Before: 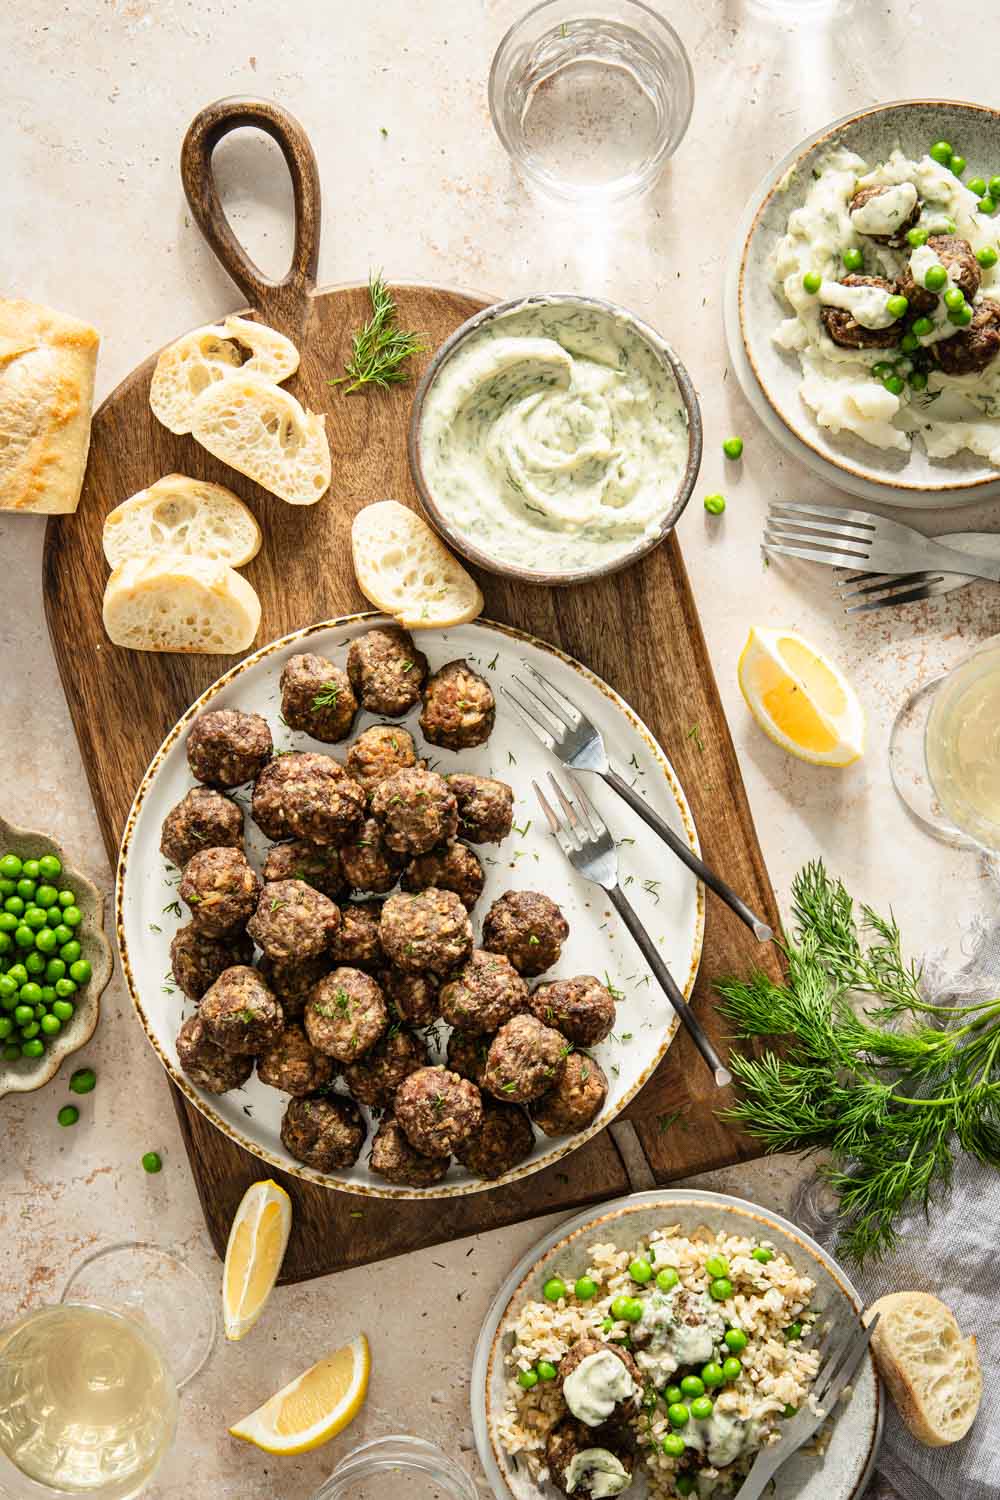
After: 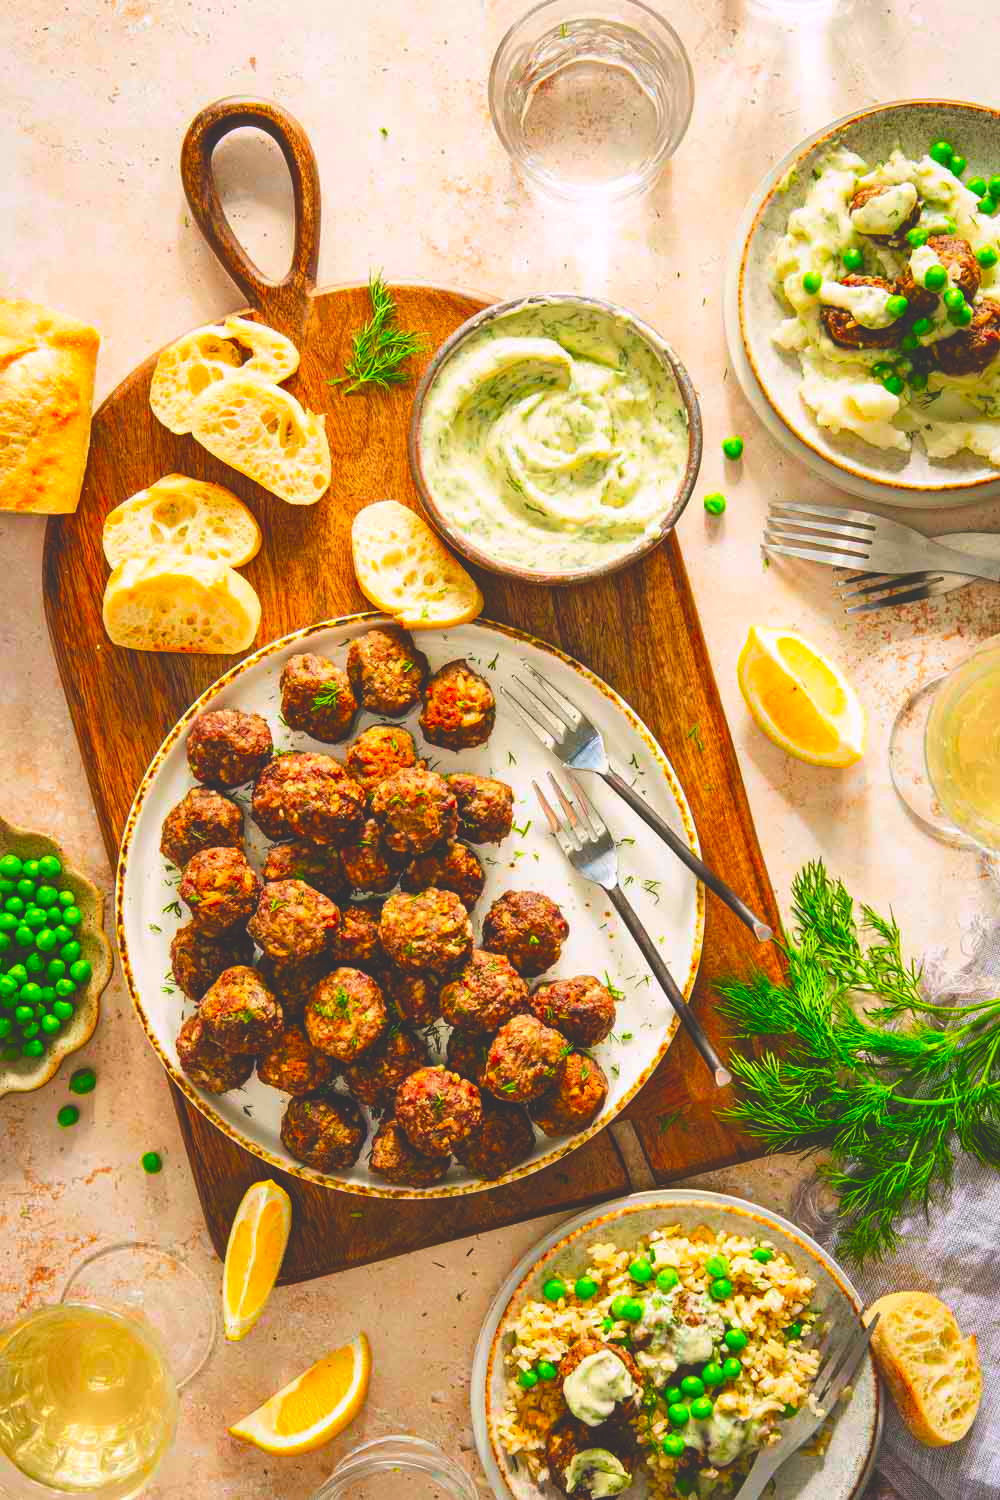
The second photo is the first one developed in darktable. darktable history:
exposure: black level correction -0.028, compensate highlight preservation false
color correction: highlights a* 1.59, highlights b* -1.7, saturation 2.48
